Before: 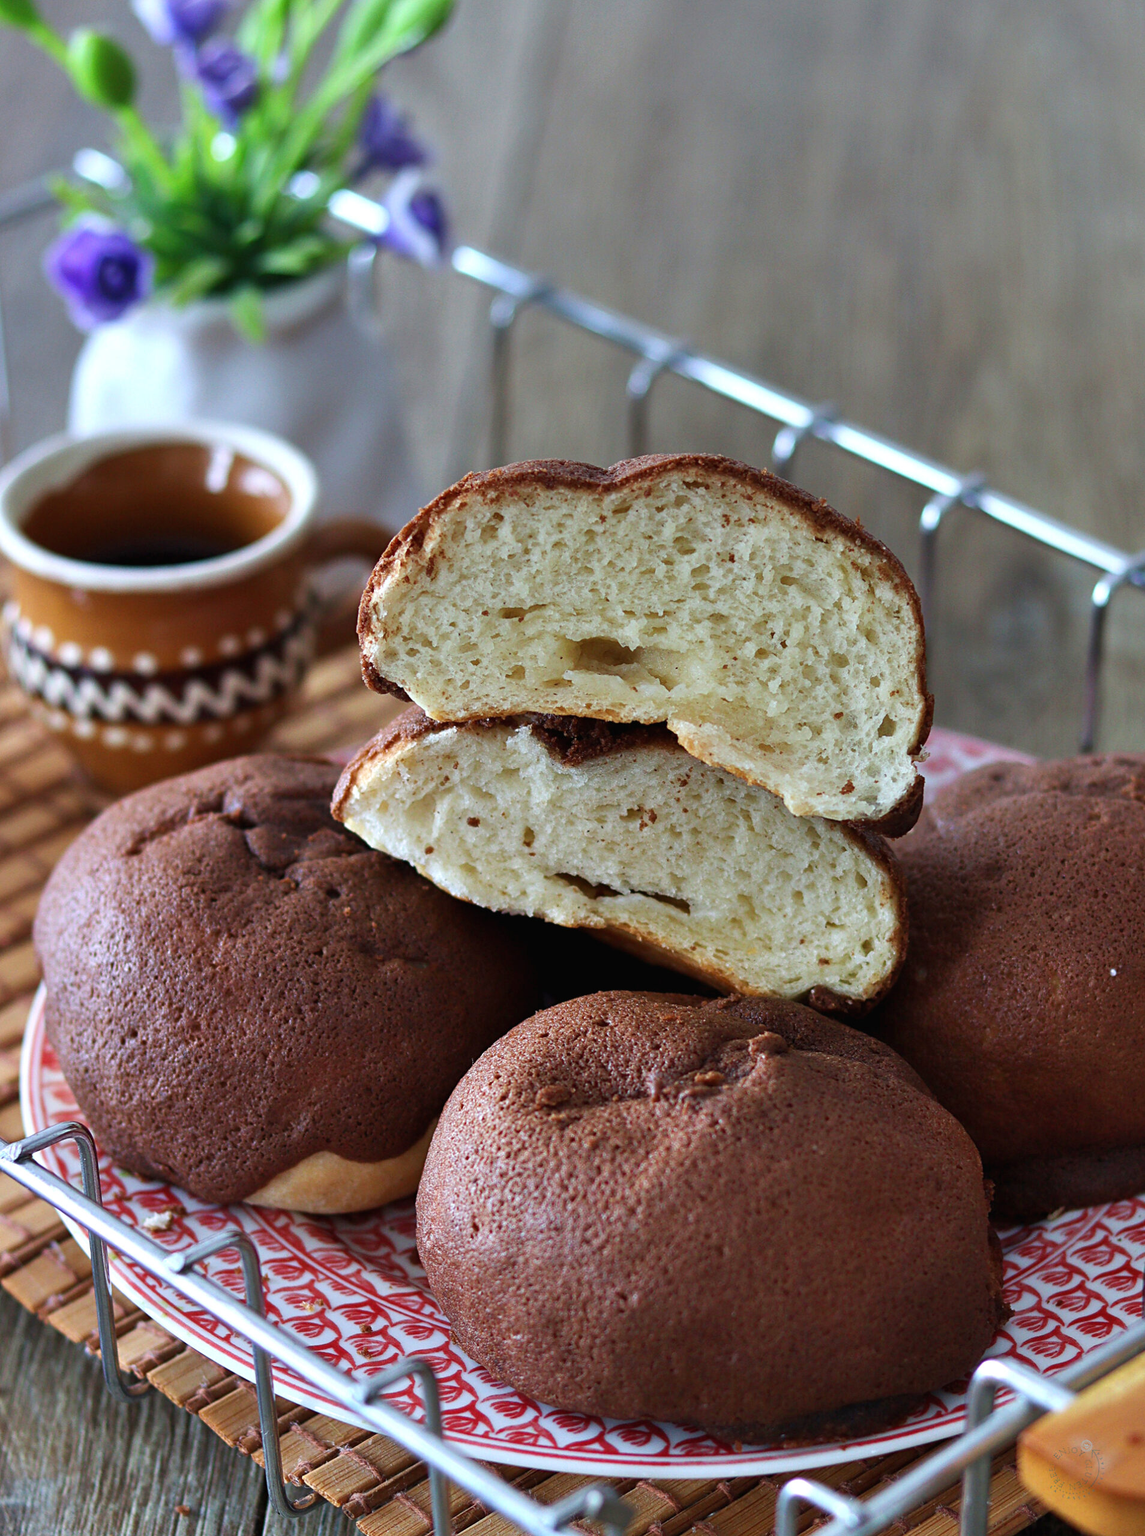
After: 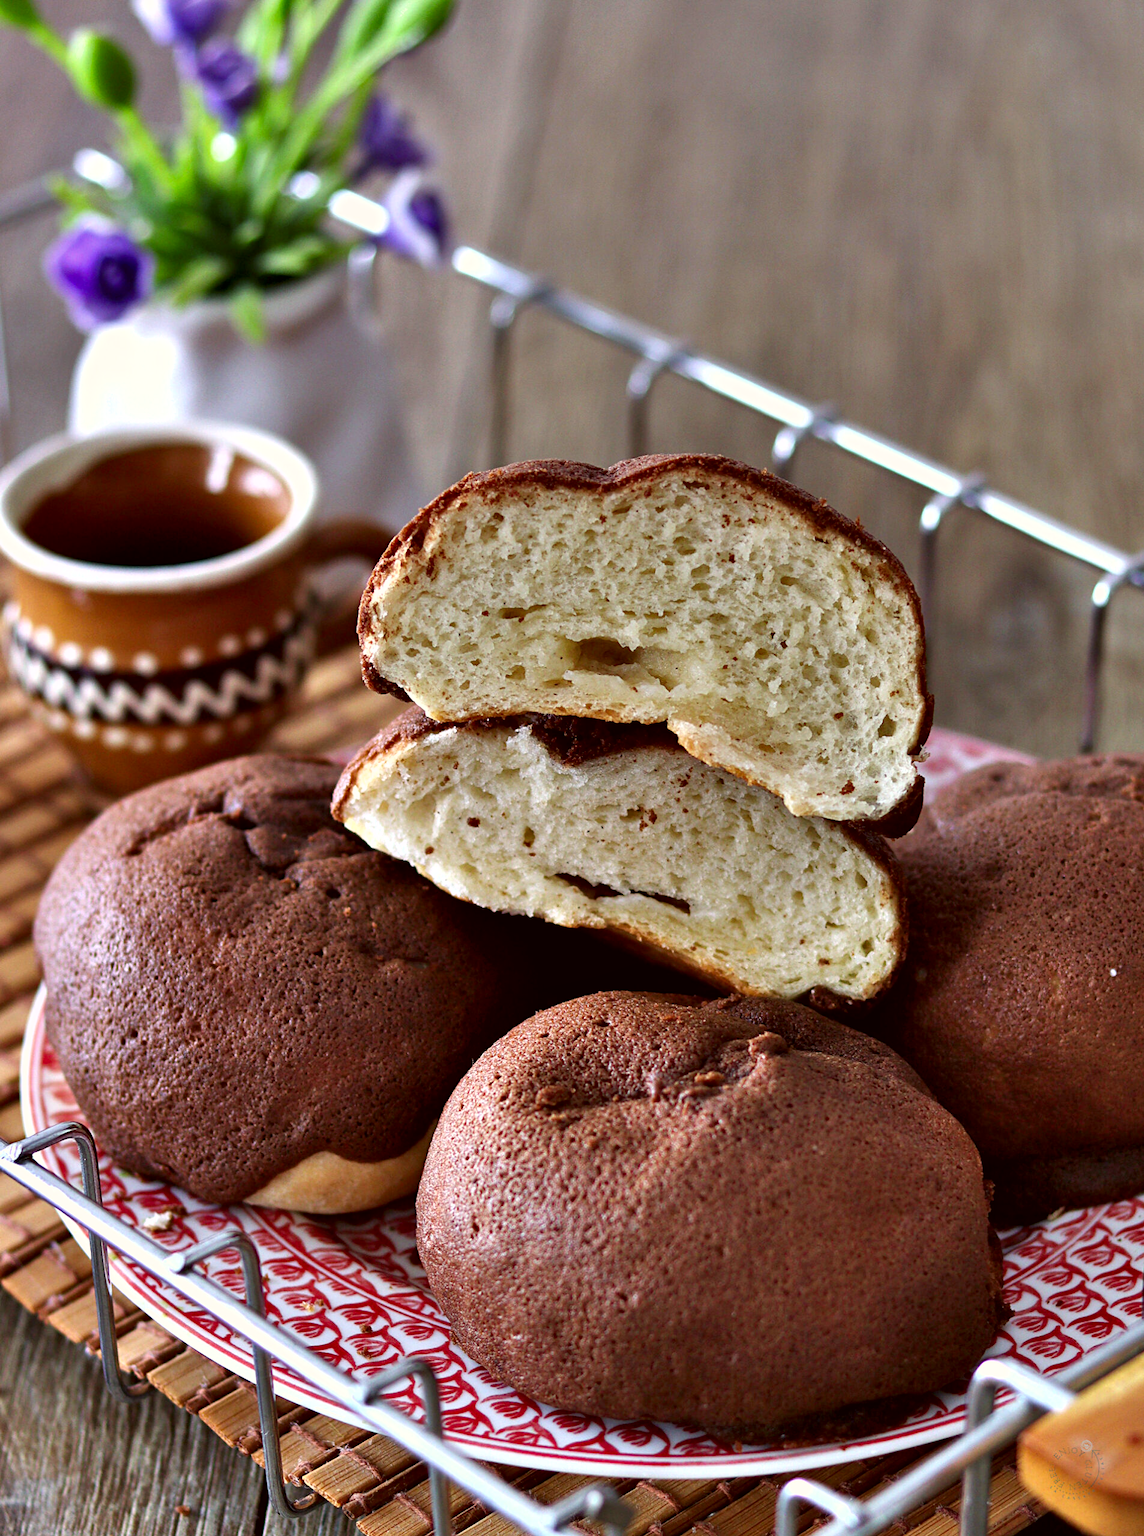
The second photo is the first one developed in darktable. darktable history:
color correction: highlights a* 6.27, highlights b* 8.19, shadows a* 5.94, shadows b* 7.23, saturation 0.9
shadows and highlights: radius 108.52, shadows 40.68, highlights -72.88, low approximation 0.01, soften with gaussian
contrast equalizer: octaves 7, y [[0.528, 0.548, 0.563, 0.562, 0.546, 0.526], [0.55 ×6], [0 ×6], [0 ×6], [0 ×6]]
